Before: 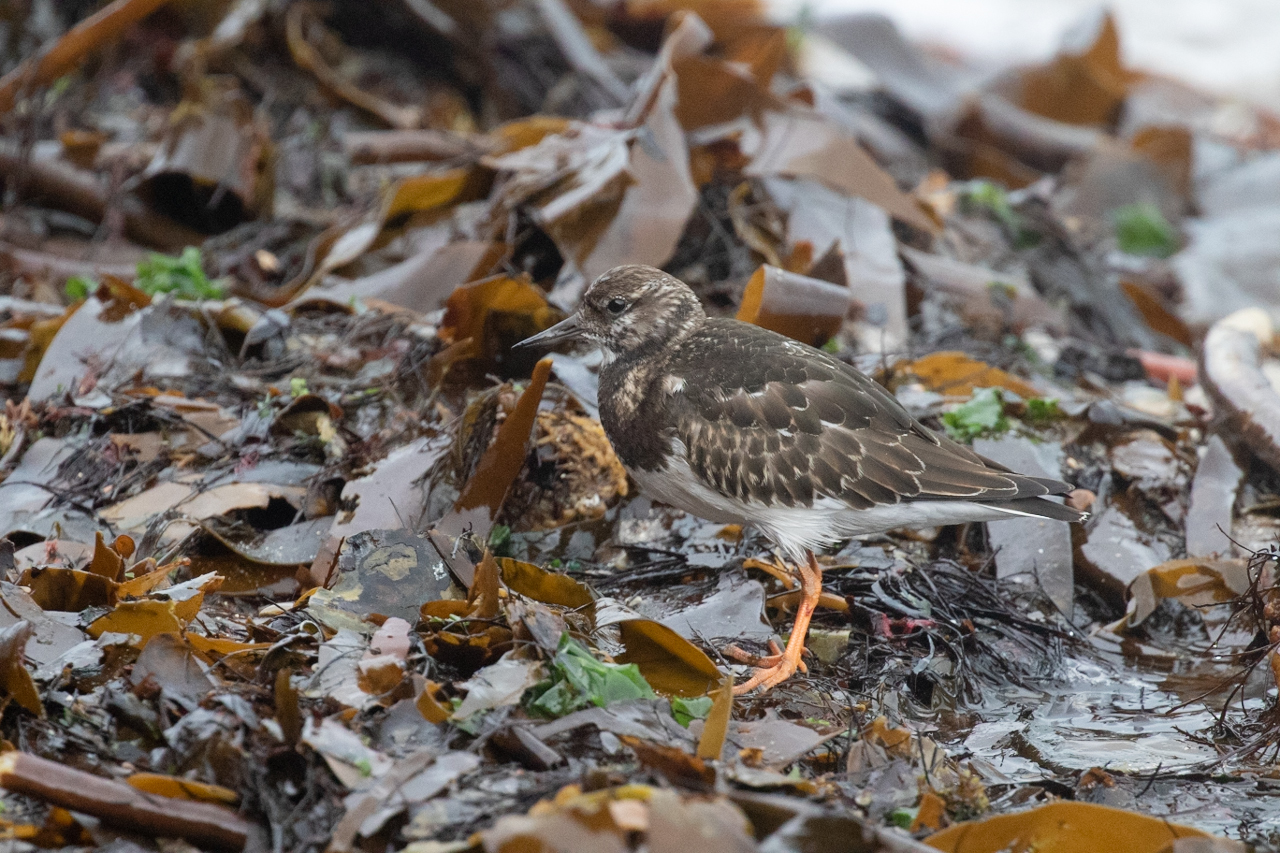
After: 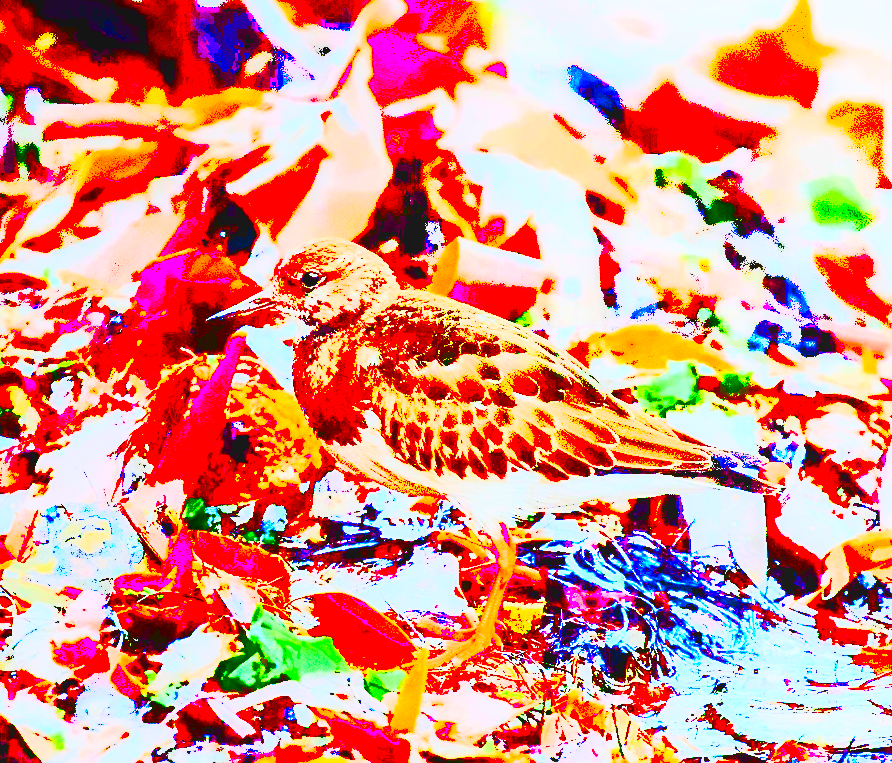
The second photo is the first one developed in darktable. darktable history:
sharpen: on, module defaults
shadows and highlights: low approximation 0.01, soften with gaussian
contrast brightness saturation: contrast 0.998, brightness 0.994, saturation 0.98
exposure: black level correction 0.099, exposure 3.037 EV, compensate highlight preservation false
crop and rotate: left 23.915%, top 3.397%, right 6.377%, bottom 7.08%
local contrast: detail 130%
color correction: highlights b* 0.017, saturation 0.475
tone equalizer: -8 EV -0.001 EV, -7 EV 0.005 EV, -6 EV -0.042 EV, -5 EV 0.016 EV, -4 EV -0.023 EV, -3 EV 0.032 EV, -2 EV -0.046 EV, -1 EV -0.285 EV, +0 EV -0.575 EV, edges refinement/feathering 500, mask exposure compensation -1.57 EV, preserve details no
